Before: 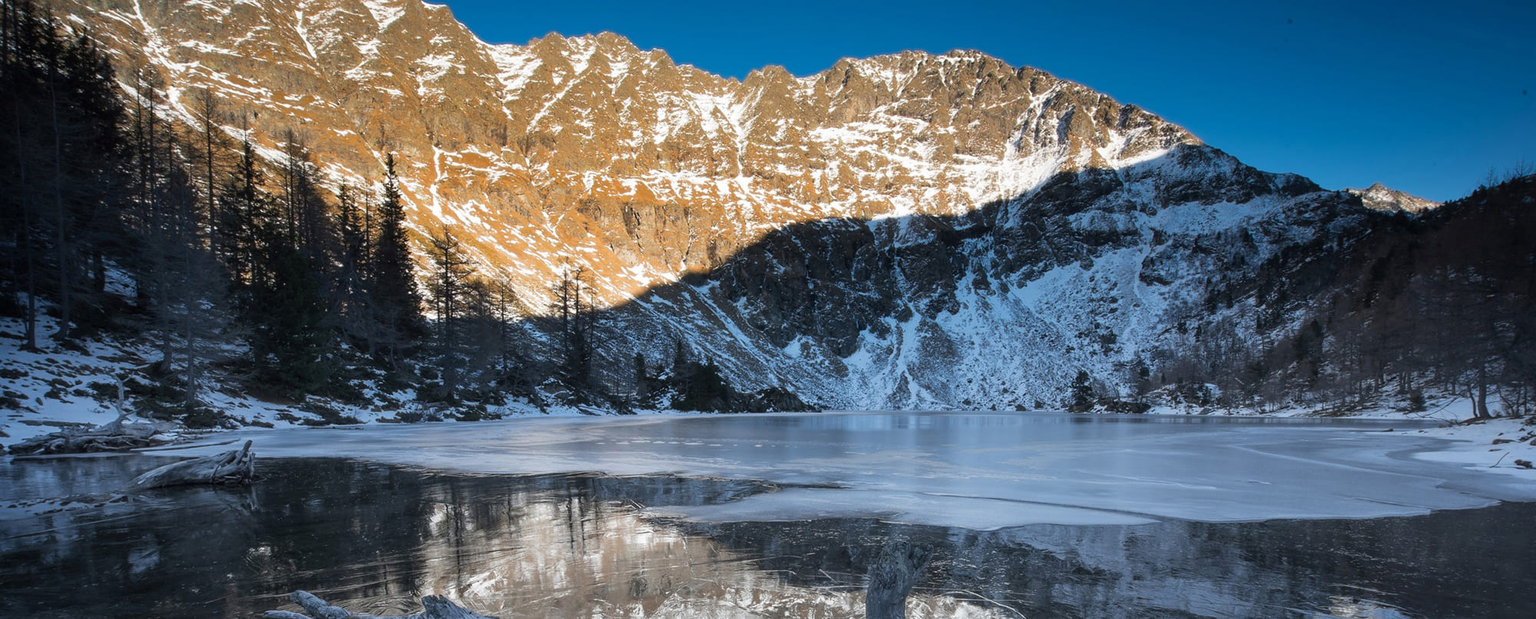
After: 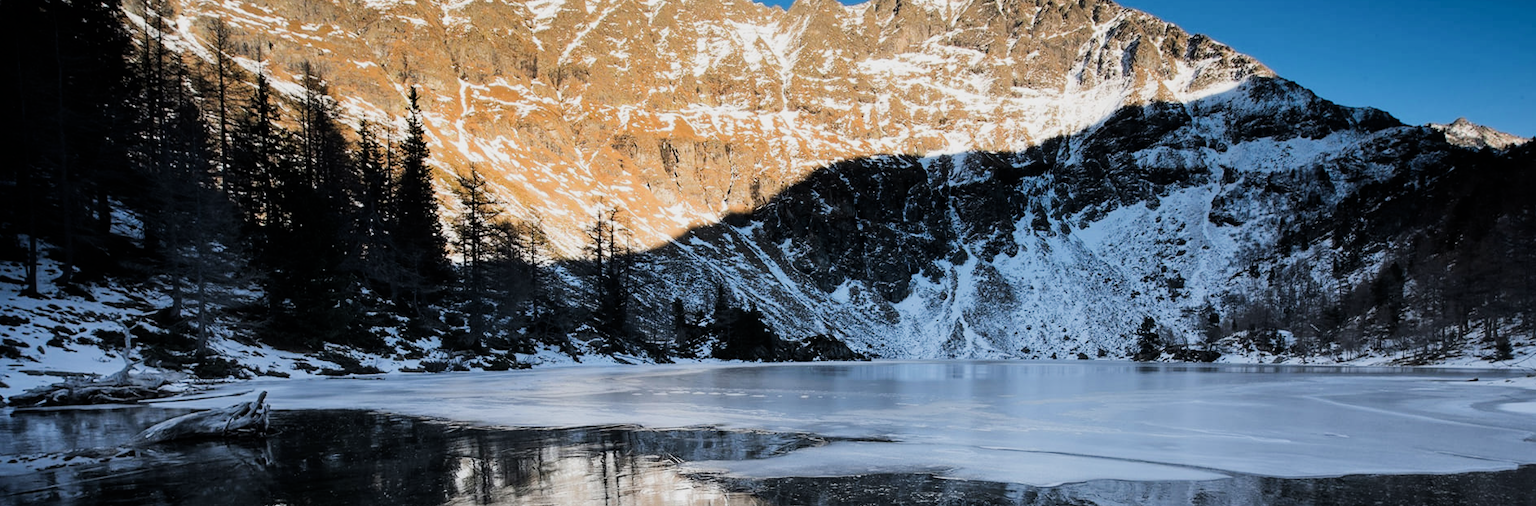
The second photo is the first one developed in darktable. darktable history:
filmic rgb: black relative exposure -7.65 EV, white relative exposure 4.56 EV, hardness 3.61
crop and rotate: angle 0.03°, top 11.643%, right 5.651%, bottom 11.189%
tone equalizer: -8 EV -0.75 EV, -7 EV -0.7 EV, -6 EV -0.6 EV, -5 EV -0.4 EV, -3 EV 0.4 EV, -2 EV 0.6 EV, -1 EV 0.7 EV, +0 EV 0.75 EV, edges refinement/feathering 500, mask exposure compensation -1.57 EV, preserve details no
